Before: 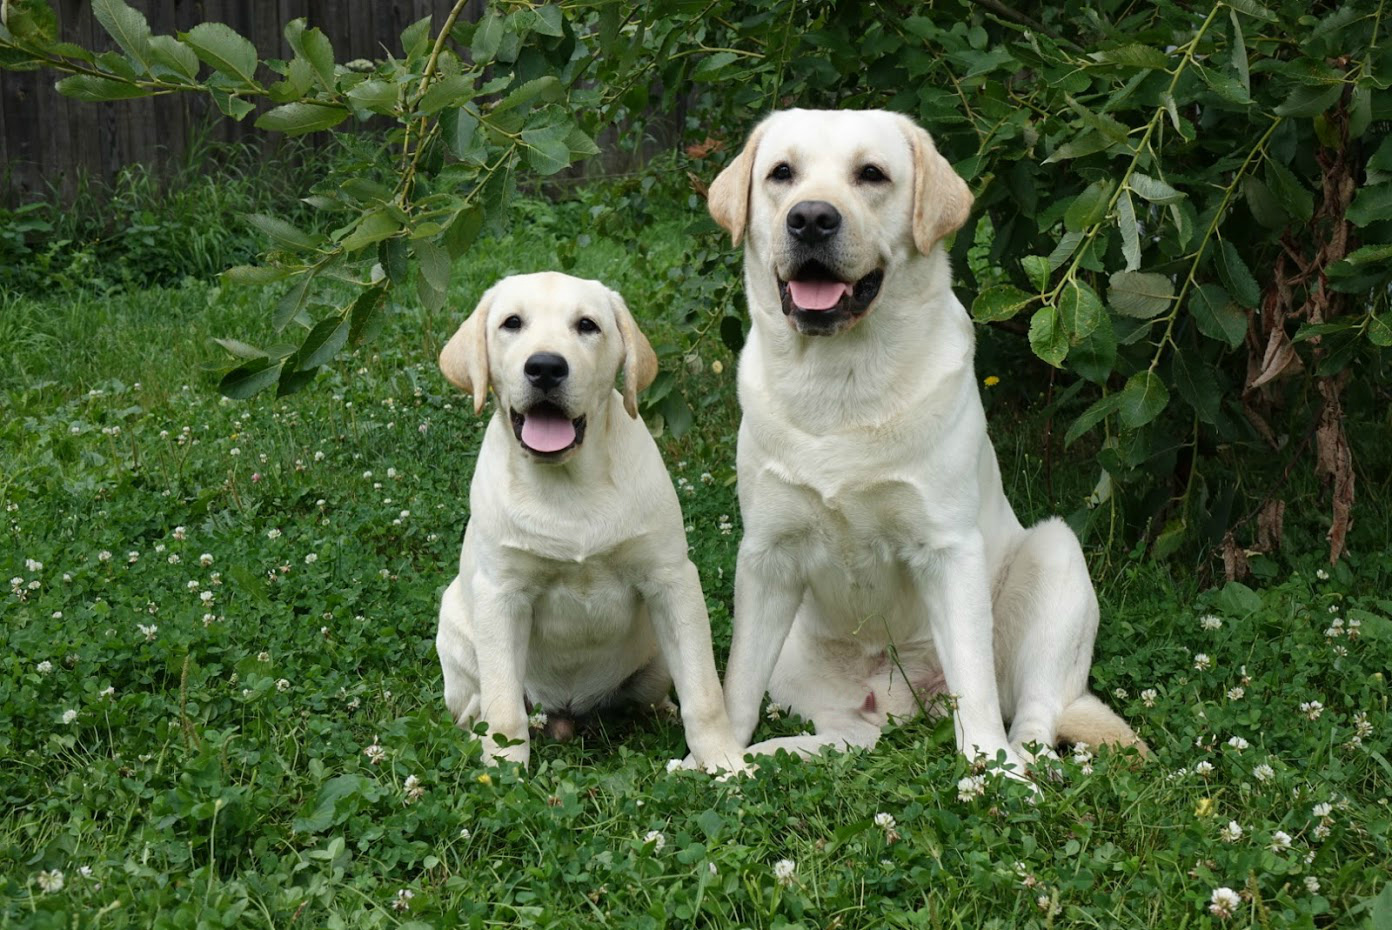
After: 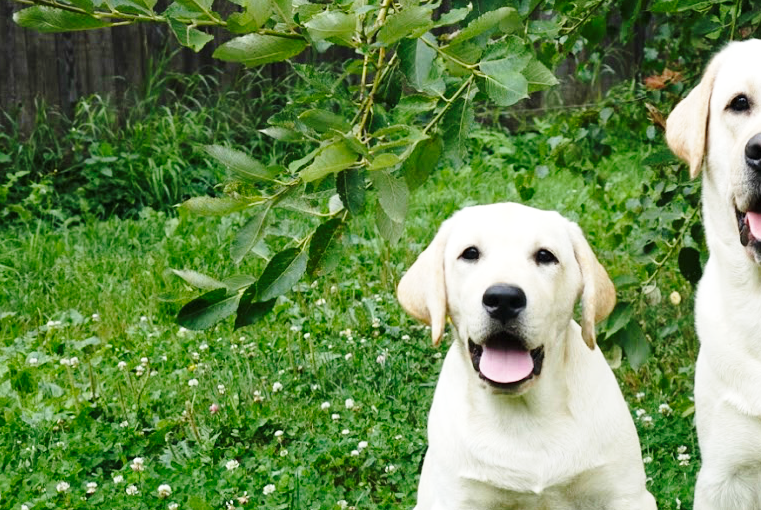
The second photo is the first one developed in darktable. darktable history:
base curve: curves: ch0 [(0, 0) (0.028, 0.03) (0.121, 0.232) (0.46, 0.748) (0.859, 0.968) (1, 1)], preserve colors none
crop and rotate: left 3.047%, top 7.509%, right 42.236%, bottom 37.598%
exposure: exposure 0.207 EV, compensate highlight preservation false
